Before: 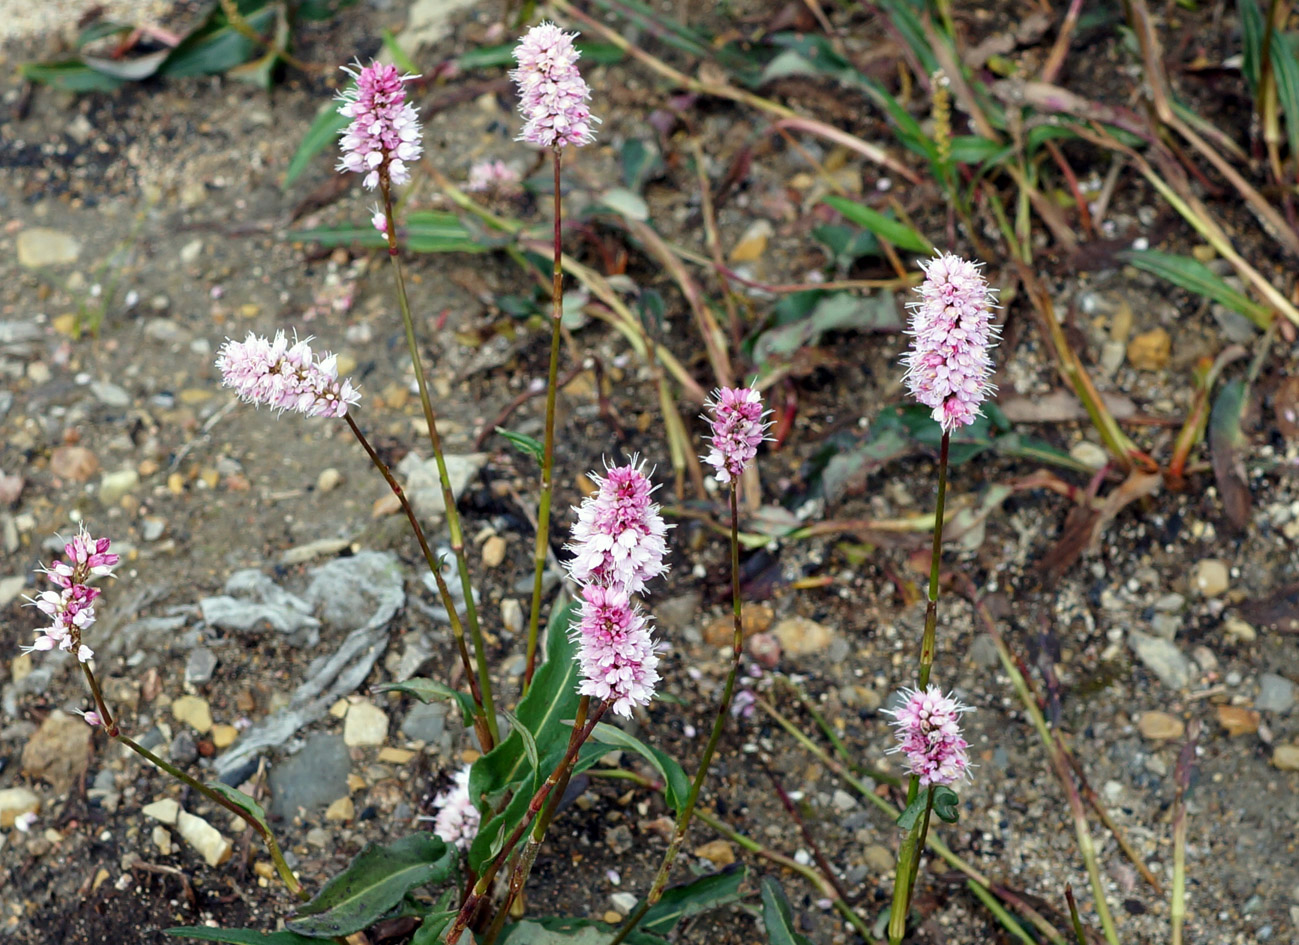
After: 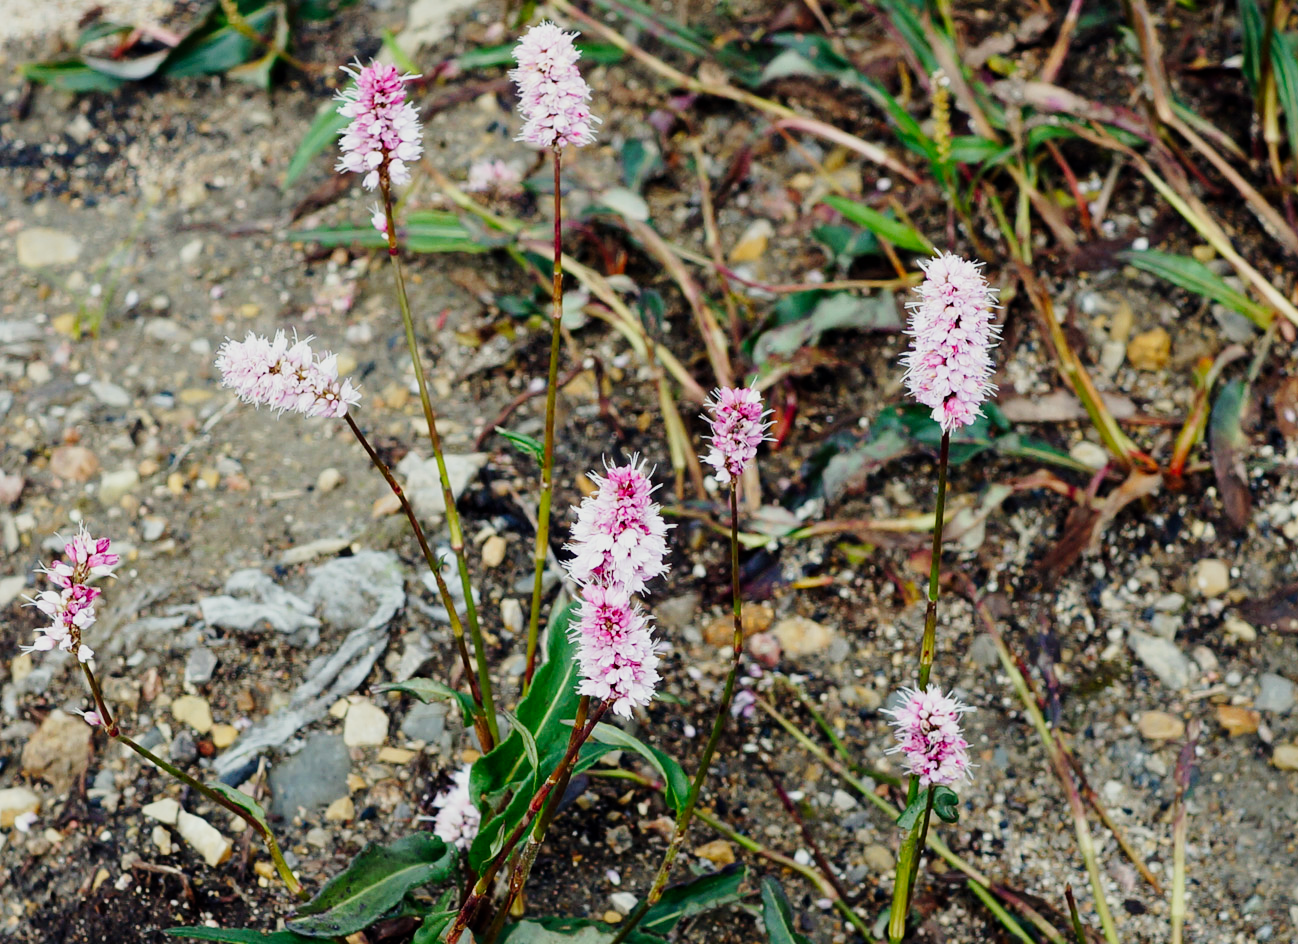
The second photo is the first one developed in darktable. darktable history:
levels: black 0.022%
tone curve: curves: ch0 [(0, 0) (0.128, 0.068) (0.292, 0.274) (0.453, 0.507) (0.653, 0.717) (0.785, 0.817) (0.995, 0.917)]; ch1 [(0, 0) (0.384, 0.365) (0.463, 0.447) (0.486, 0.474) (0.503, 0.497) (0.52, 0.525) (0.559, 0.591) (0.583, 0.623) (0.672, 0.699) (0.766, 0.773) (1, 1)]; ch2 [(0, 0) (0.374, 0.344) (0.446, 0.443) (0.501, 0.5) (0.527, 0.549) (0.565, 0.582) (0.624, 0.632) (1, 1)], preserve colors none
